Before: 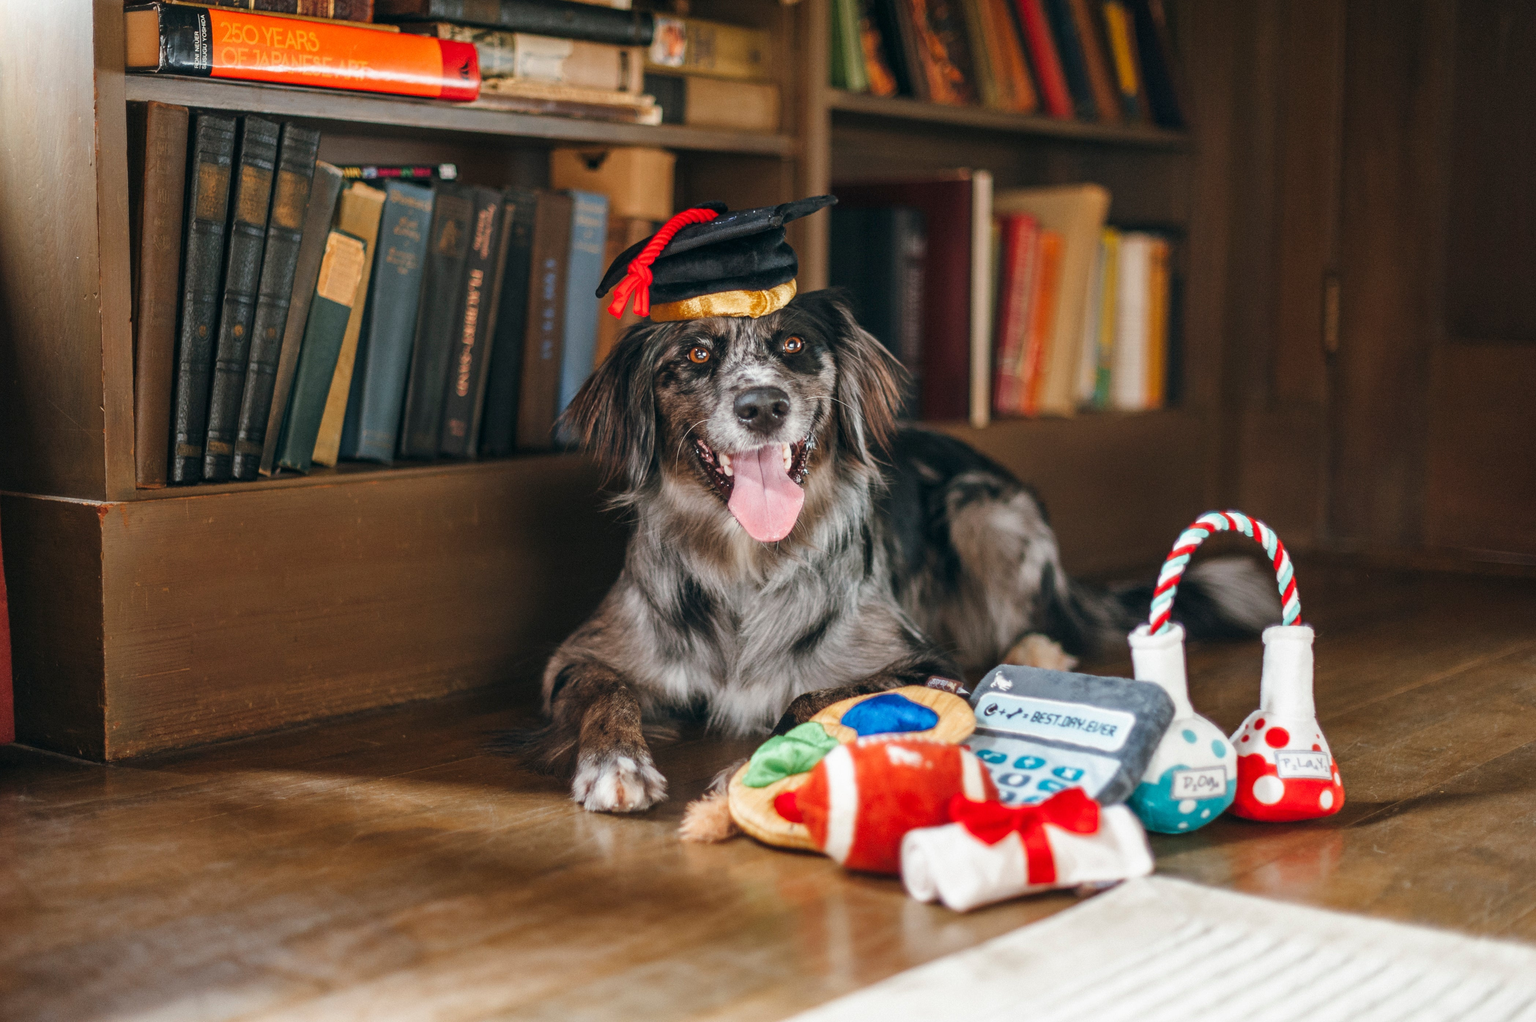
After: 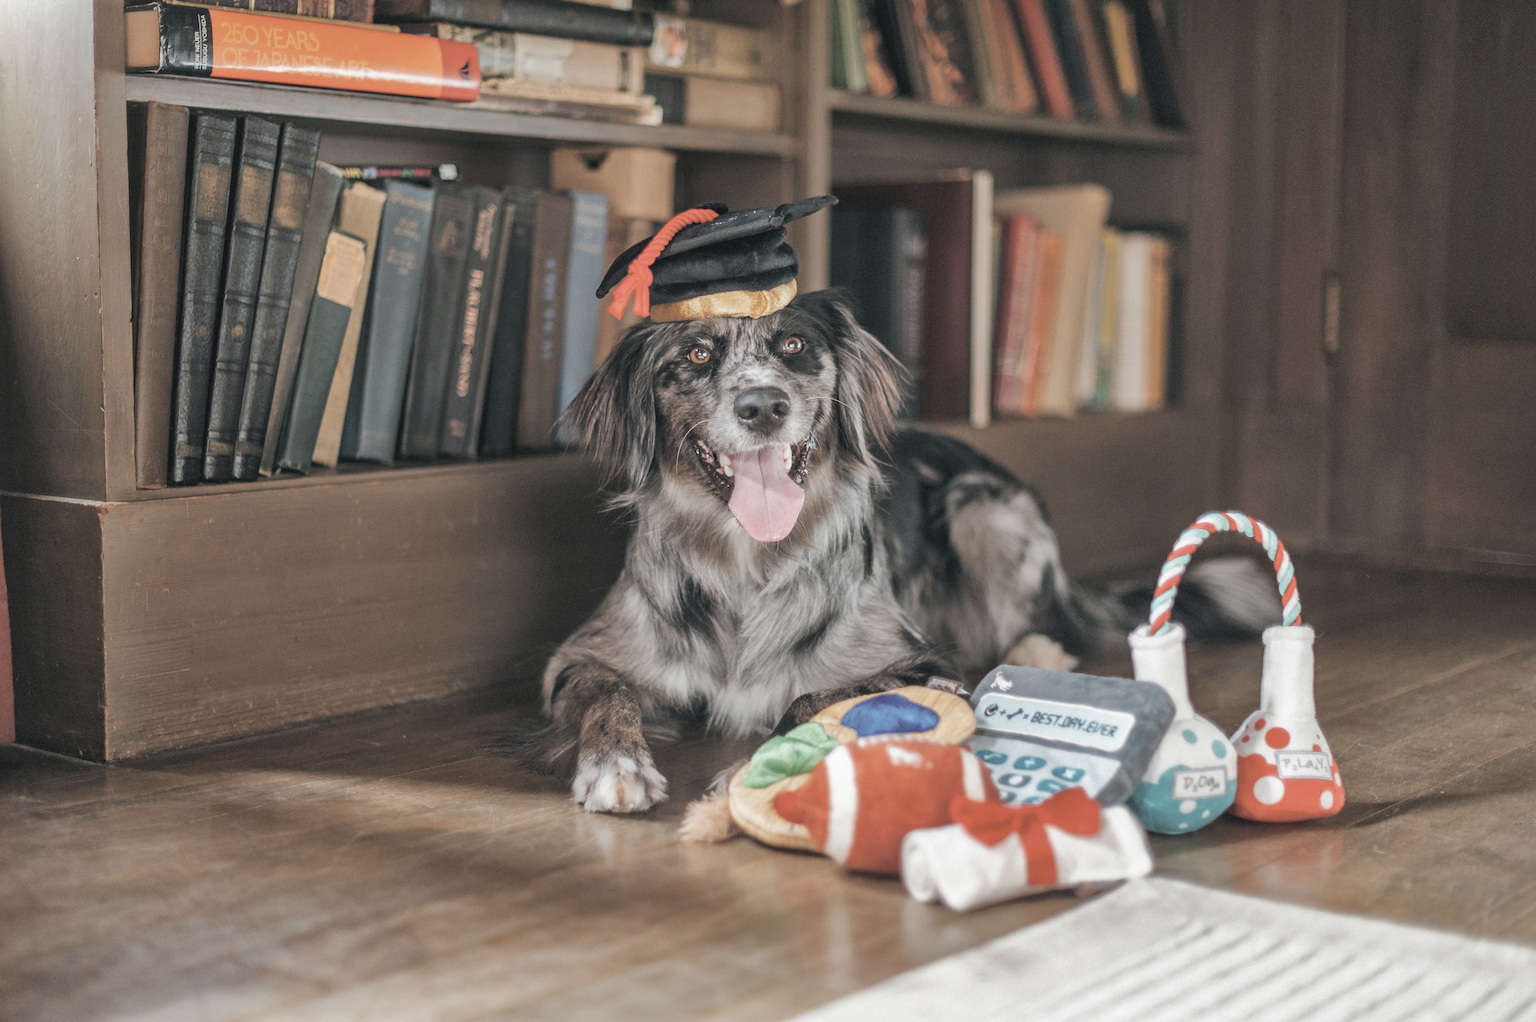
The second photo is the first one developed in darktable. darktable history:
shadows and highlights: shadows 40, highlights -60
rotate and perspective: crop left 0, crop top 0
contrast brightness saturation: brightness 0.18, saturation -0.5
